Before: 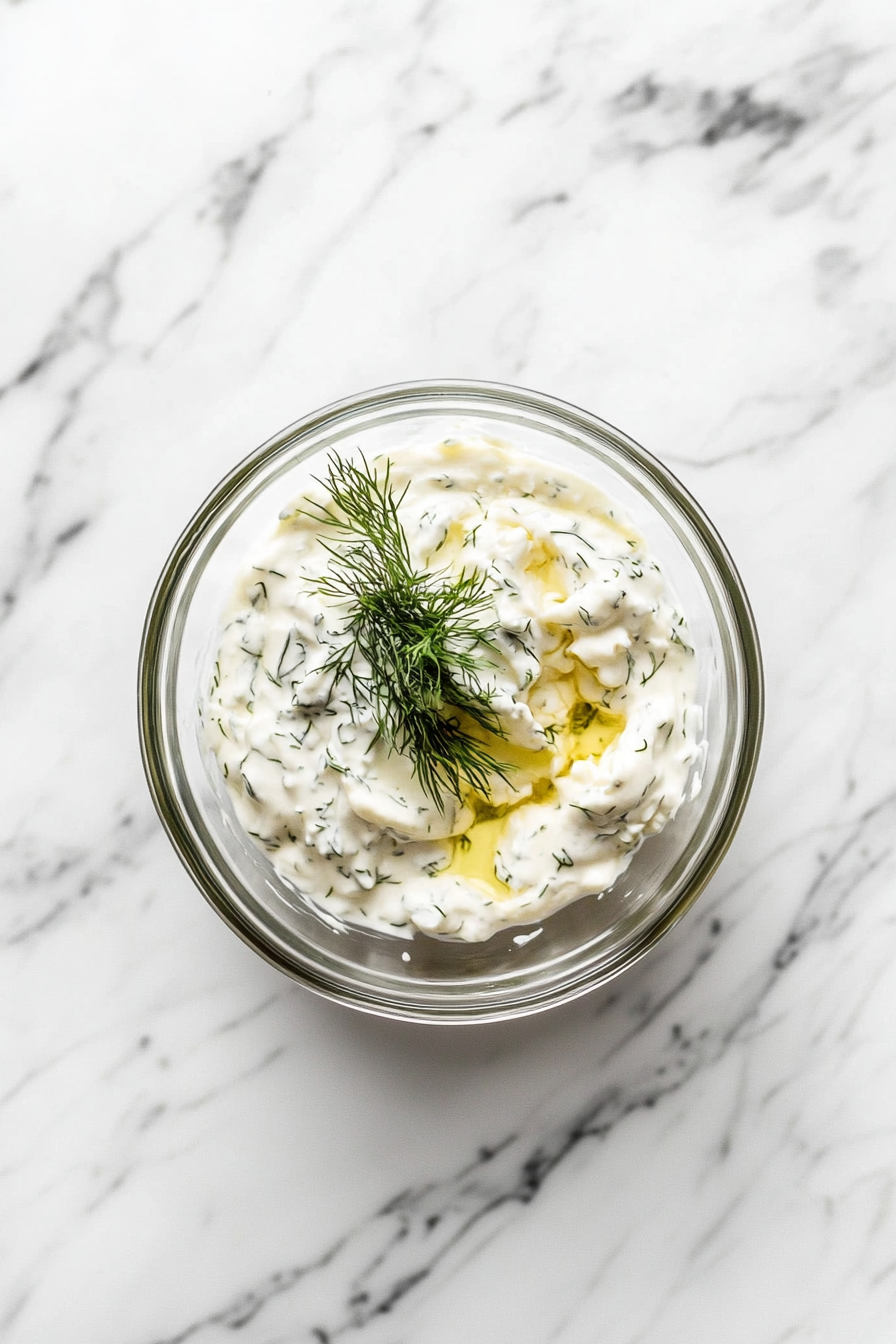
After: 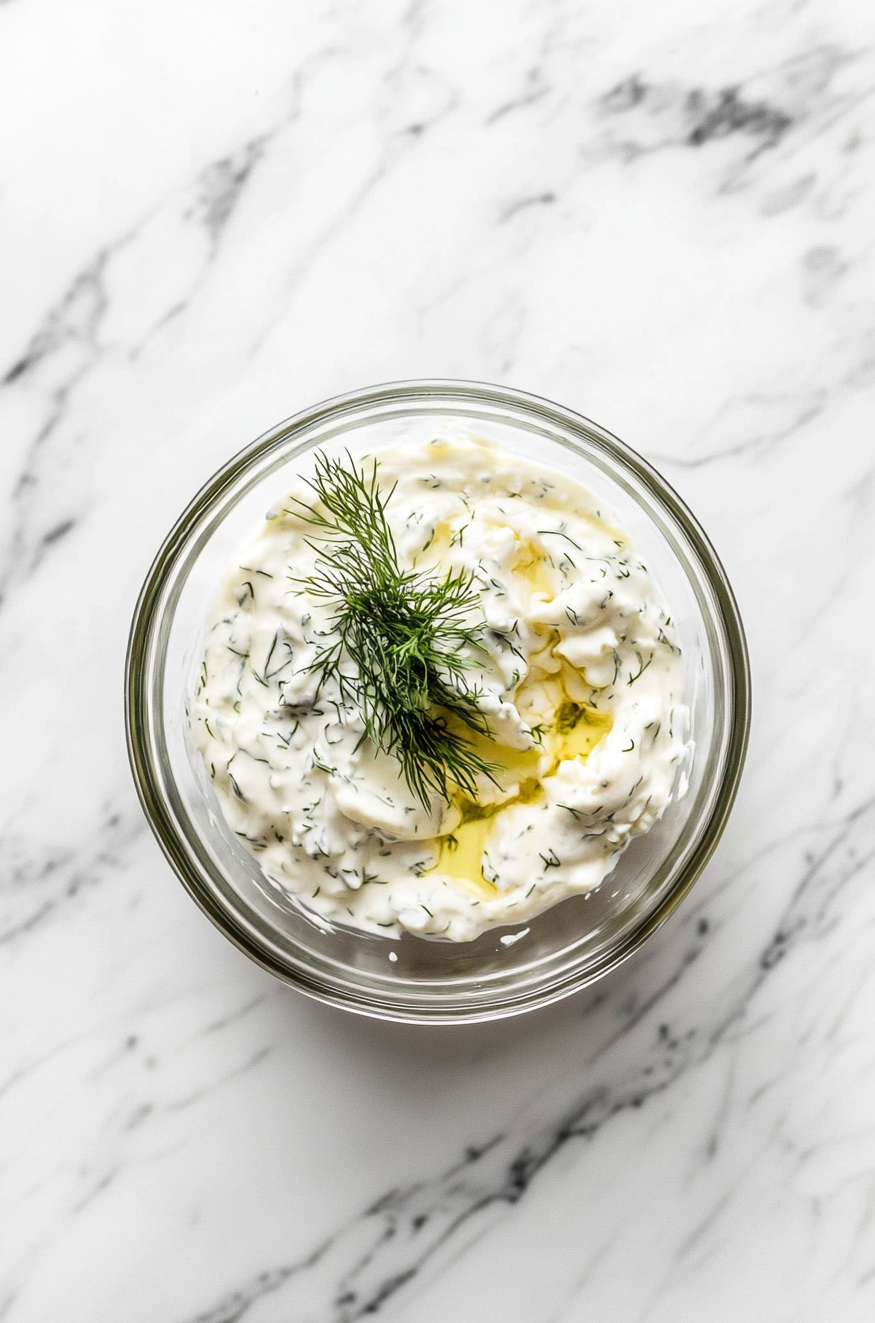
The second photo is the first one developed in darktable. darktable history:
crop and rotate: left 1.546%, right 0.716%, bottom 1.529%
